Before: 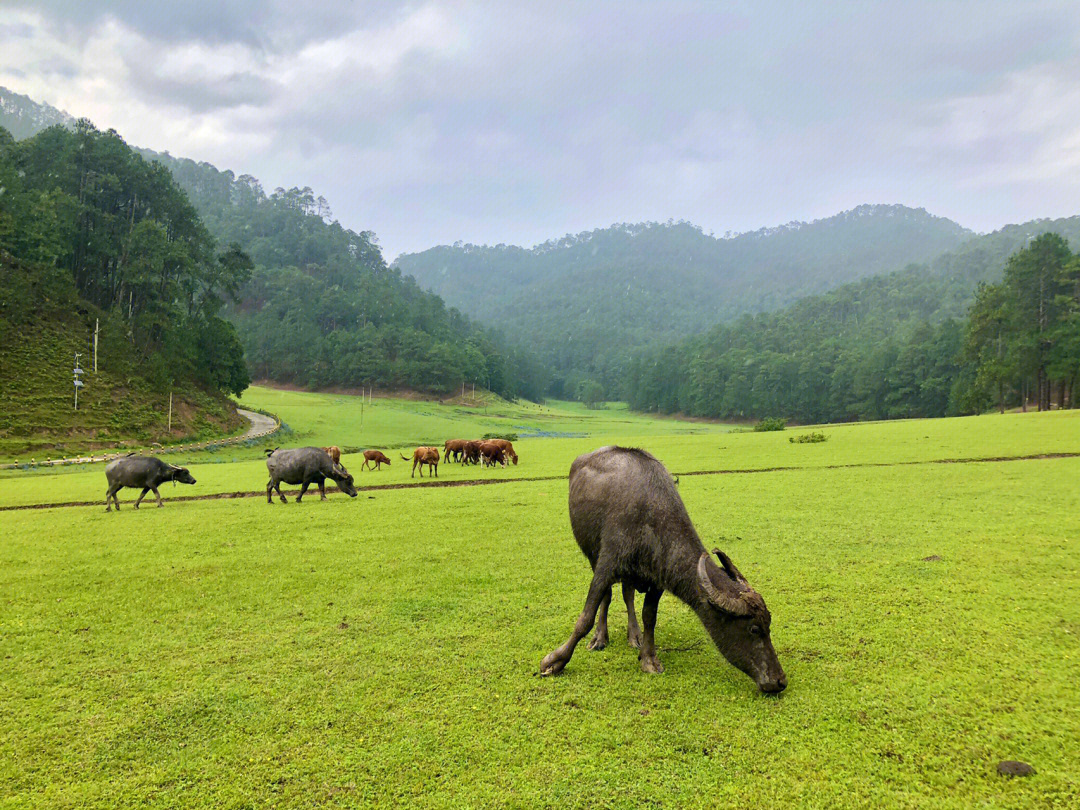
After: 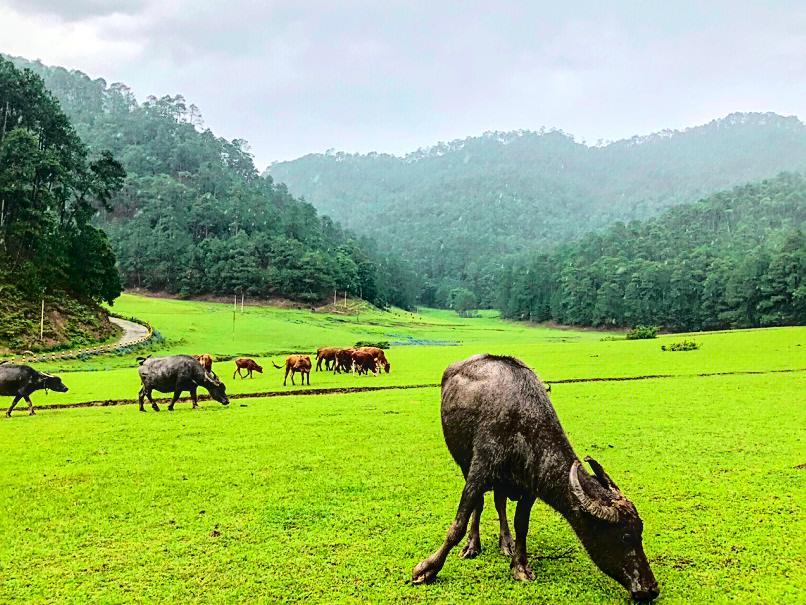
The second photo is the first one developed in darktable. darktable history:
local contrast: on, module defaults
shadows and highlights: shadows -20.46, white point adjustment -1.97, highlights -34.85
tone curve: curves: ch0 [(0, 0.014) (0.17, 0.099) (0.398, 0.423) (0.728, 0.808) (0.877, 0.91) (0.99, 0.955)]; ch1 [(0, 0) (0.377, 0.325) (0.493, 0.491) (0.505, 0.504) (0.515, 0.515) (0.554, 0.575) (0.623, 0.643) (0.701, 0.718) (1, 1)]; ch2 [(0, 0) (0.423, 0.453) (0.481, 0.485) (0.501, 0.501) (0.531, 0.527) (0.586, 0.597) (0.663, 0.706) (0.717, 0.753) (1, 0.991)], color space Lab, independent channels, preserve colors none
sharpen: on, module defaults
crop and rotate: left 11.893%, top 11.475%, right 13.435%, bottom 13.811%
exposure: black level correction 0.001, compensate highlight preservation false
tone equalizer: -8 EV -0.732 EV, -7 EV -0.67 EV, -6 EV -0.605 EV, -5 EV -0.392 EV, -3 EV 0.404 EV, -2 EV 0.6 EV, -1 EV 0.691 EV, +0 EV 0.738 EV, edges refinement/feathering 500, mask exposure compensation -1.57 EV, preserve details no
